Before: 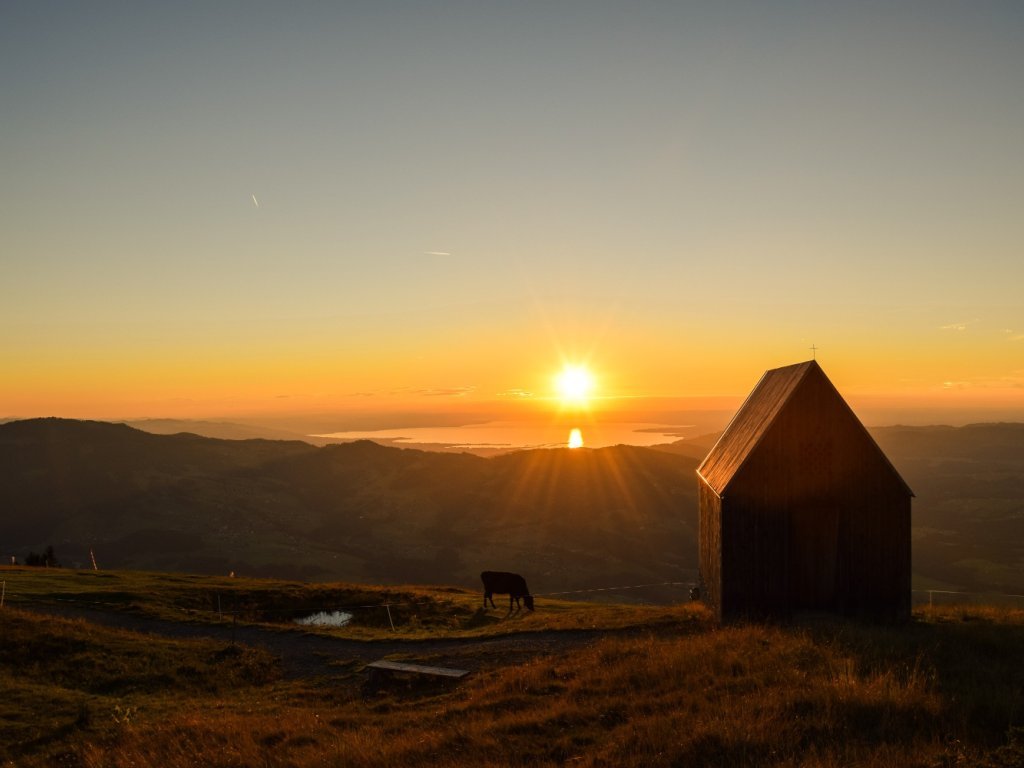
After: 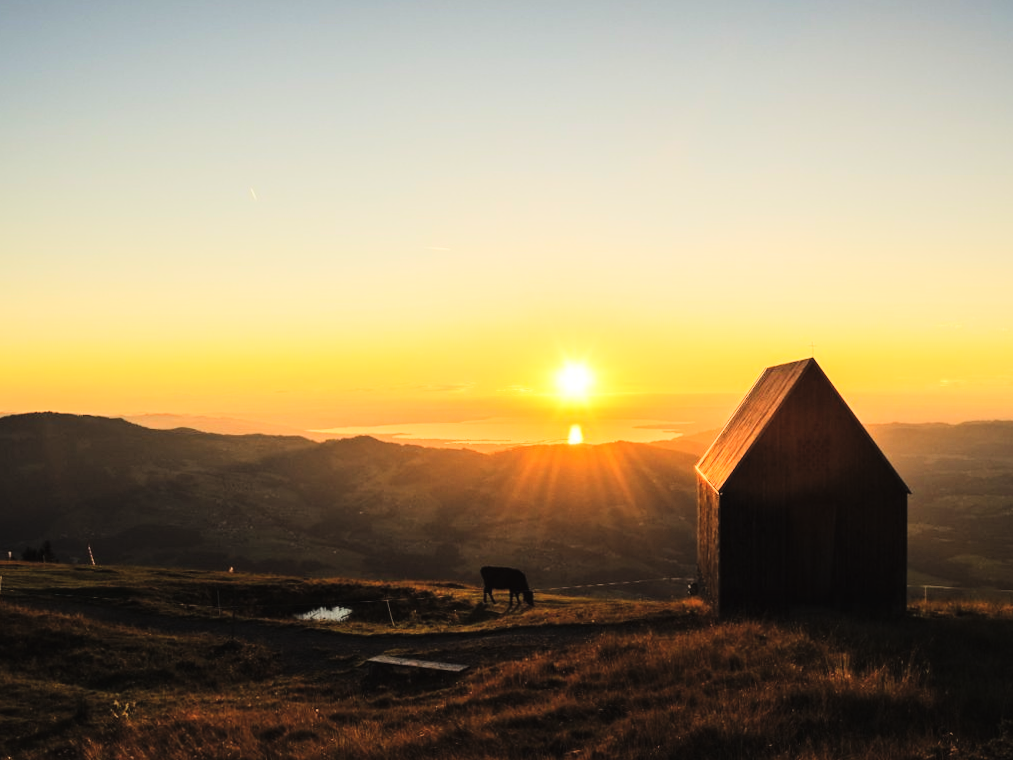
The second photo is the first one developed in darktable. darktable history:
tone curve: curves: ch0 [(0, 0) (0.004, 0) (0.133, 0.071) (0.325, 0.456) (0.832, 0.957) (1, 1)], color space Lab, linked channels, preserve colors none
rotate and perspective: rotation 0.174°, lens shift (vertical) 0.013, lens shift (horizontal) 0.019, shear 0.001, automatic cropping original format, crop left 0.007, crop right 0.991, crop top 0.016, crop bottom 0.997
exposure: black level correction -0.008, exposure 0.067 EV, compensate highlight preservation false
